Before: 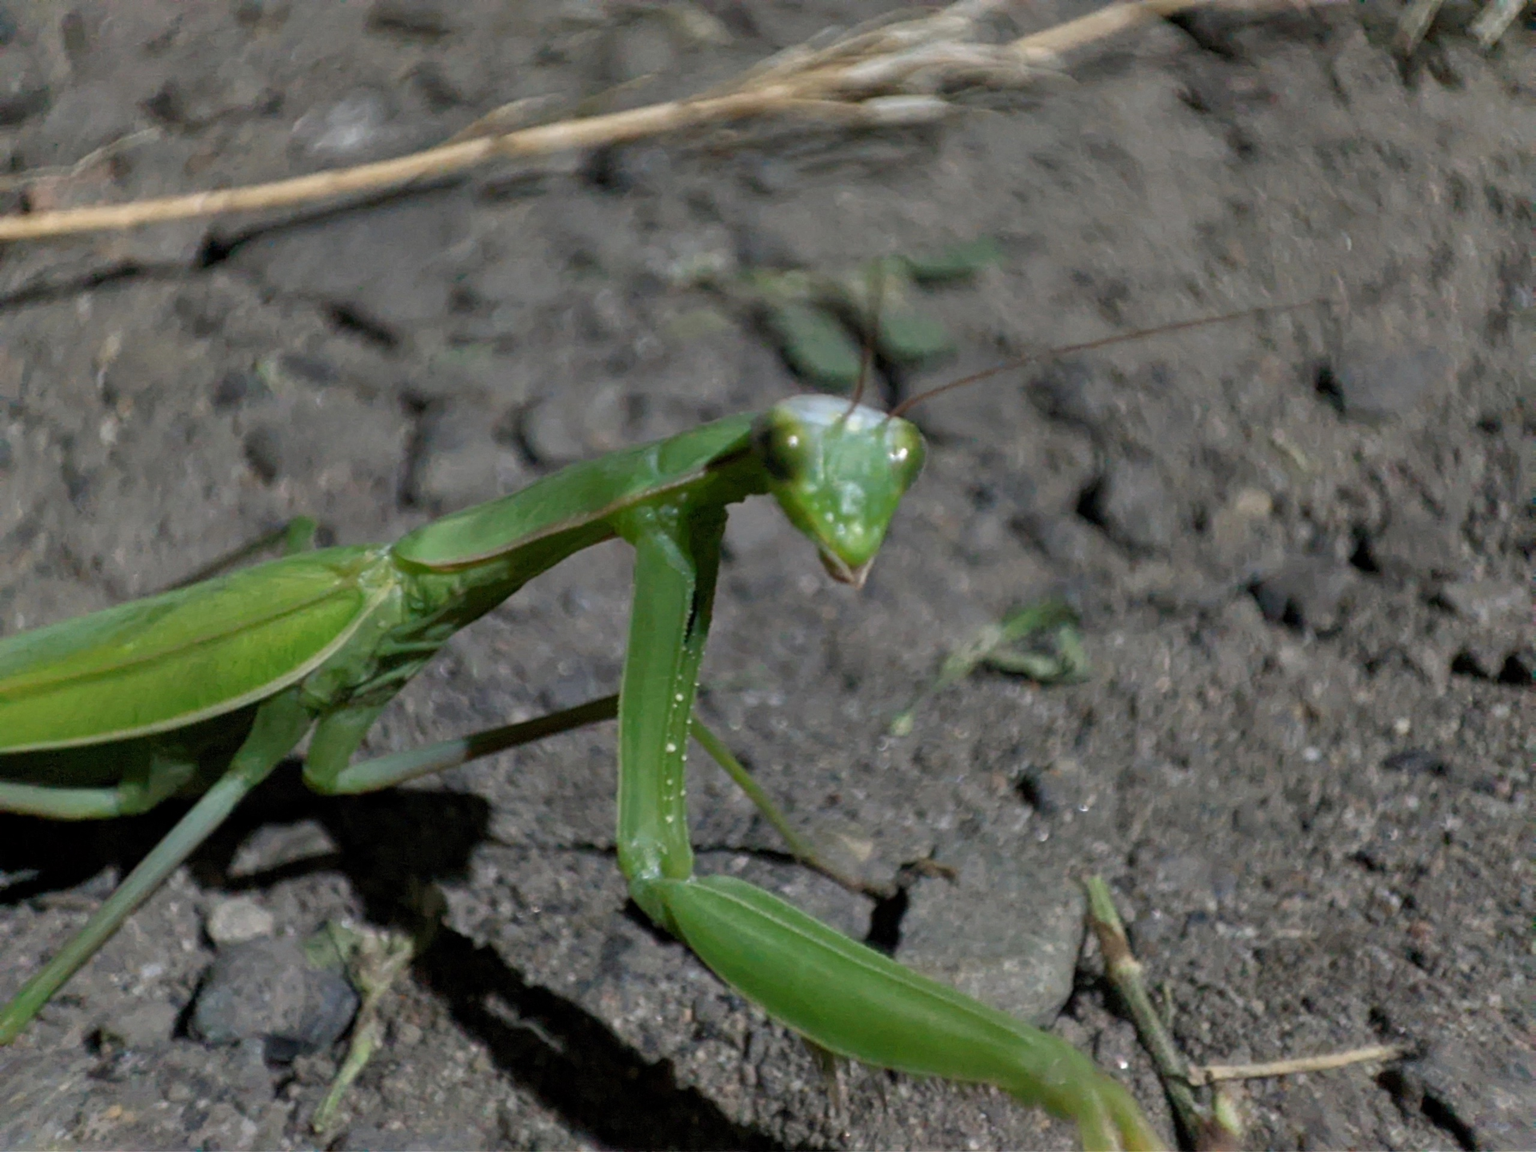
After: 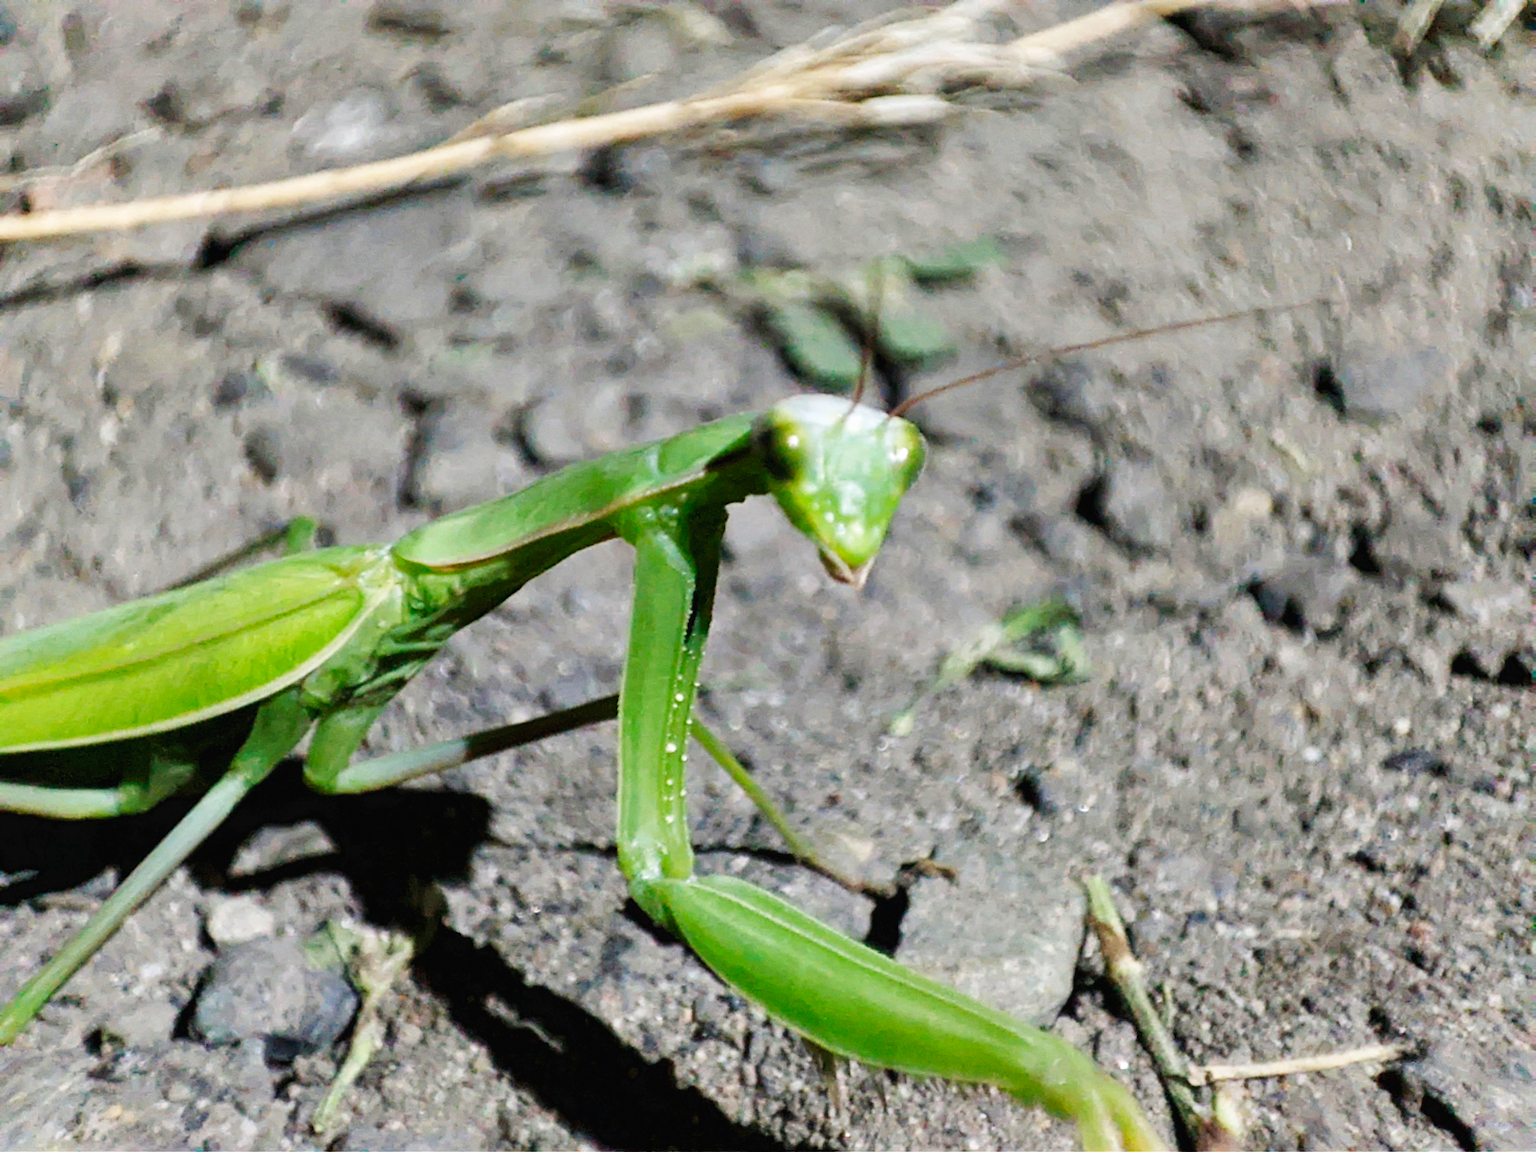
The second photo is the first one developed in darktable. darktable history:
sharpen: radius 1.864, amount 0.398, threshold 1.271
base curve: curves: ch0 [(0, 0.003) (0.001, 0.002) (0.006, 0.004) (0.02, 0.022) (0.048, 0.086) (0.094, 0.234) (0.162, 0.431) (0.258, 0.629) (0.385, 0.8) (0.548, 0.918) (0.751, 0.988) (1, 1)], preserve colors none
